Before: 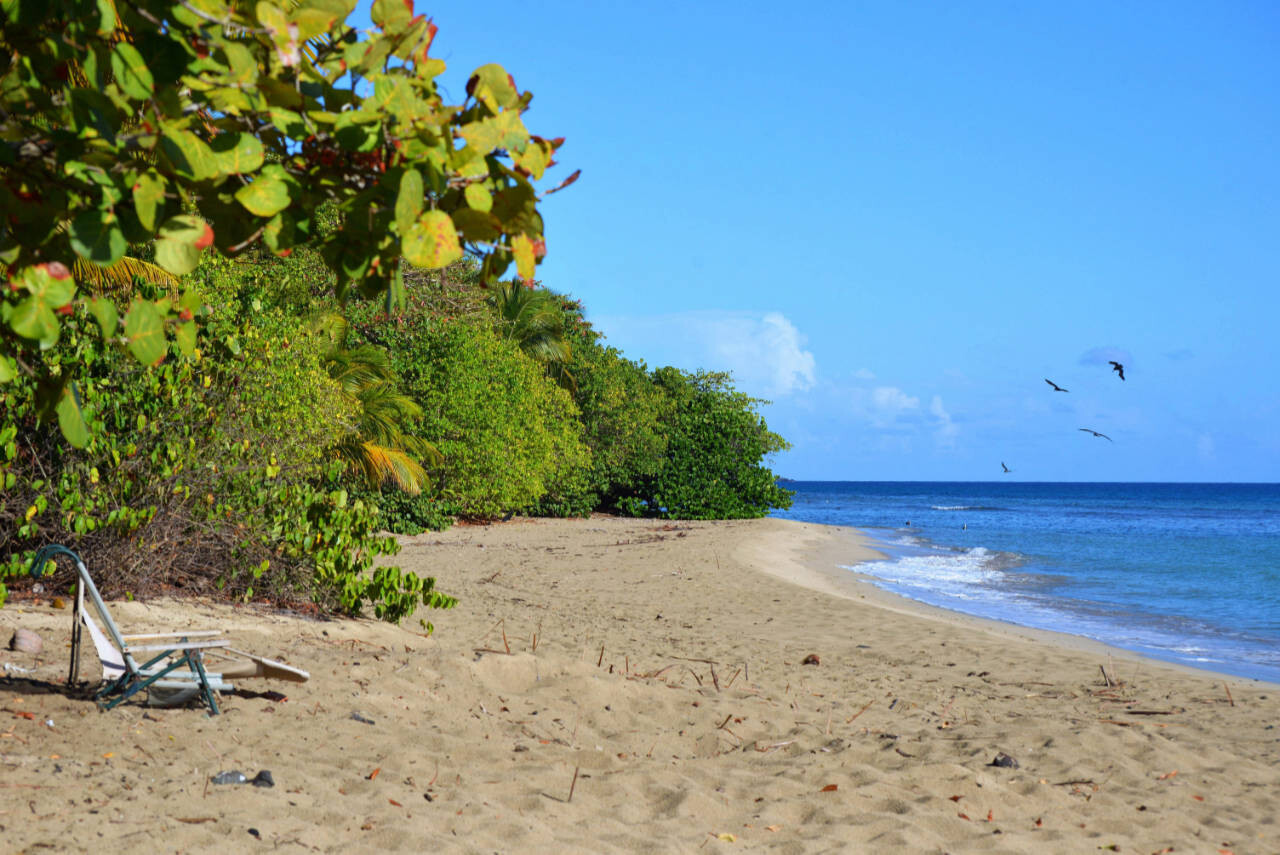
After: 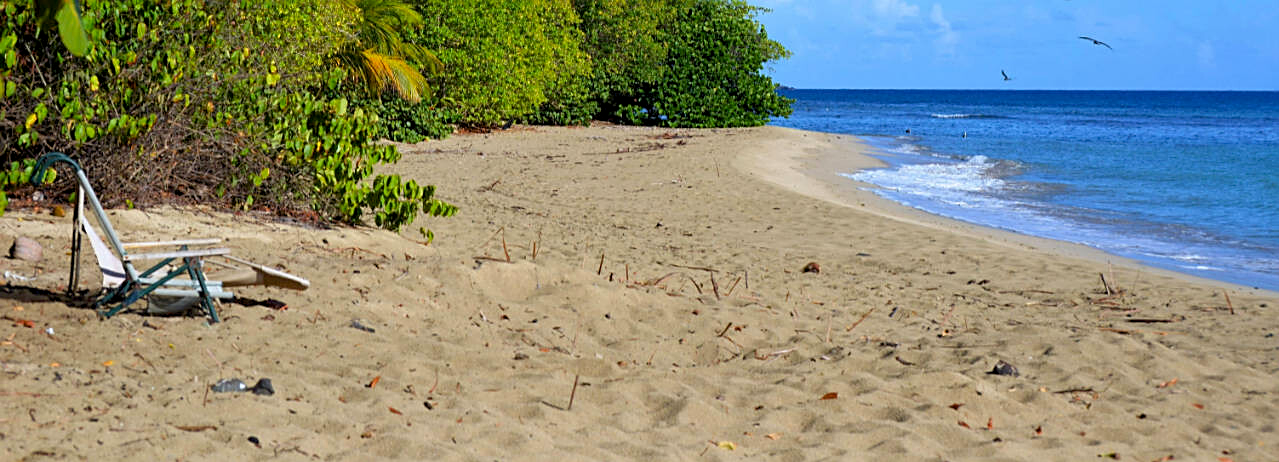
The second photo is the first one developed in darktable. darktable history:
sharpen: on, module defaults
crop and rotate: top 45.88%, right 0.025%
color balance rgb: global offset › luminance -0.487%, linear chroma grading › global chroma -15.82%, perceptual saturation grading › global saturation 19.353%, global vibrance 20%
